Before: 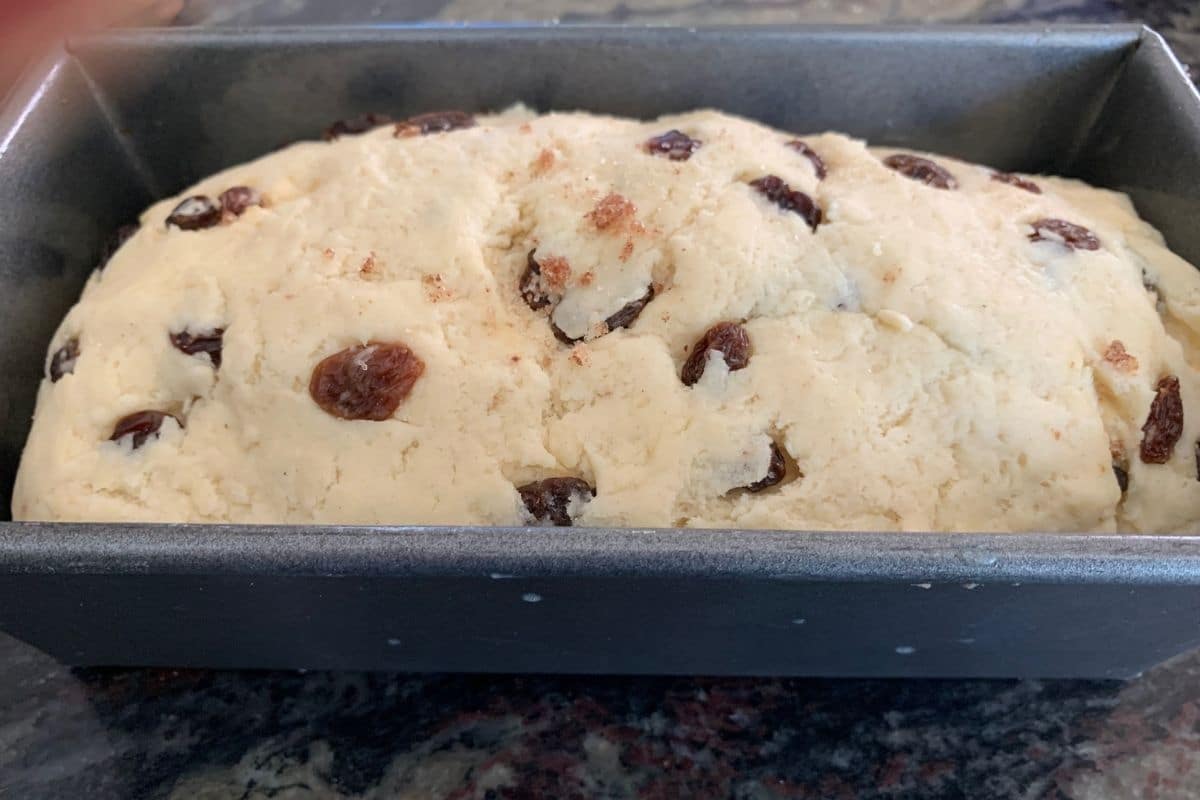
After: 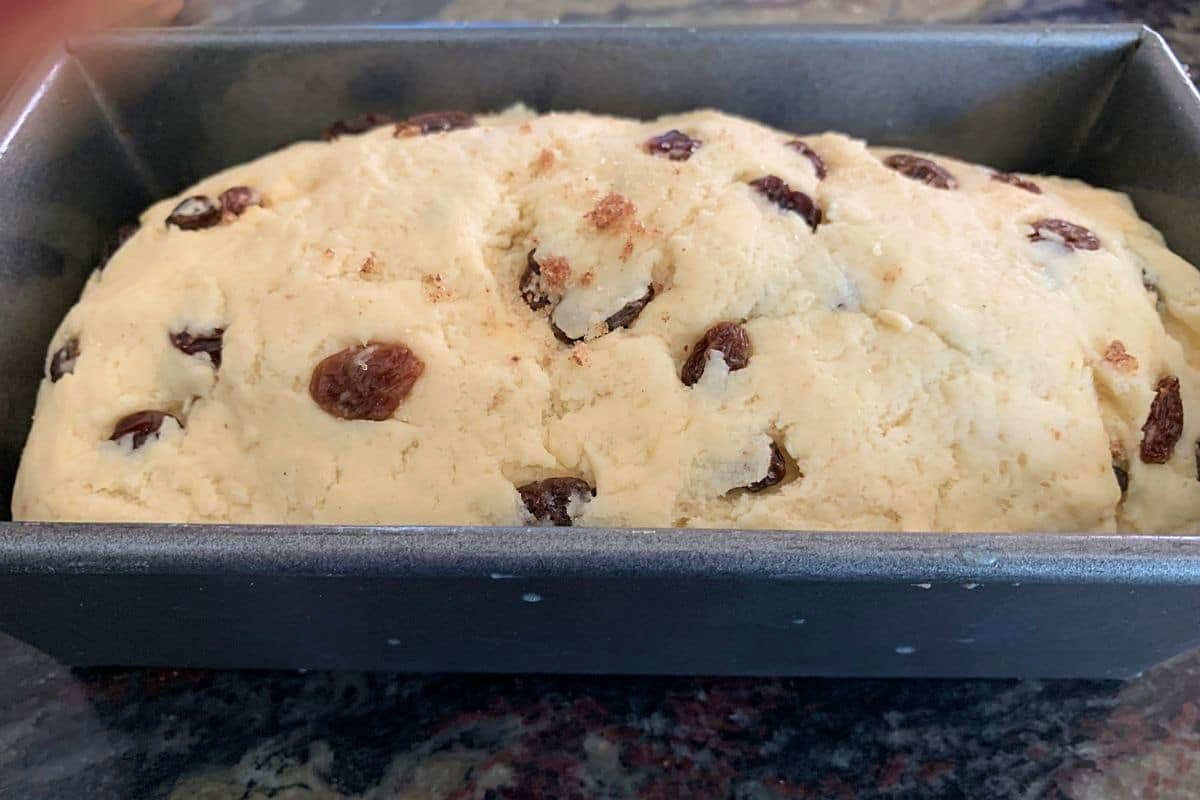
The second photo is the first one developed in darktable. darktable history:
velvia: on, module defaults
sharpen: radius 1.429, amount 0.413, threshold 1.266
